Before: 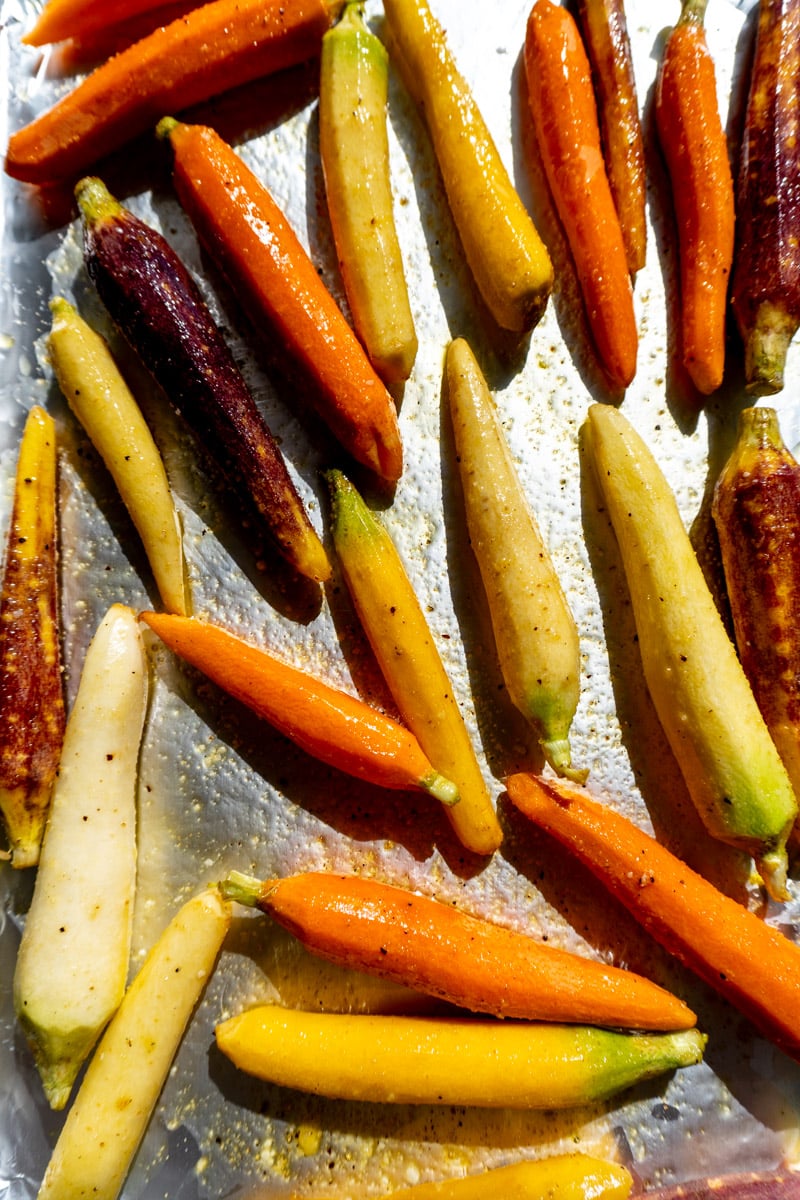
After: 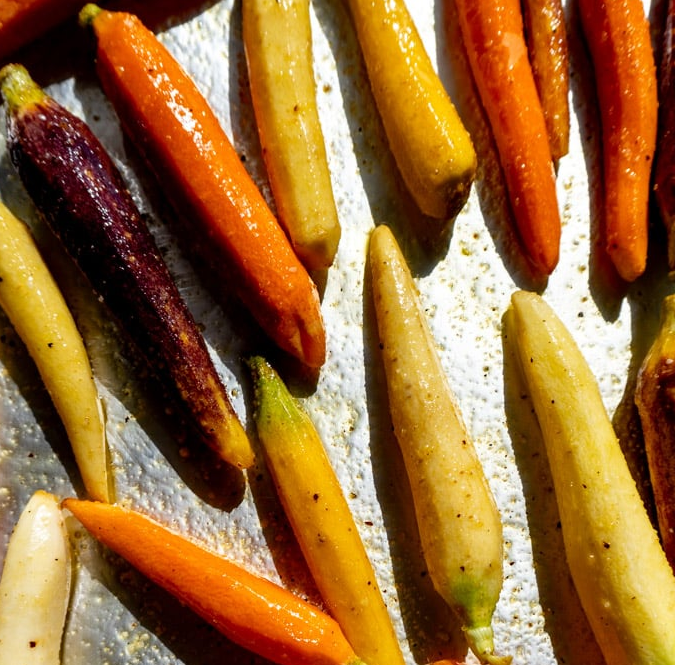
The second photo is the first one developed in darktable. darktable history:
crop and rotate: left 9.631%, top 9.456%, right 5.959%, bottom 35.052%
